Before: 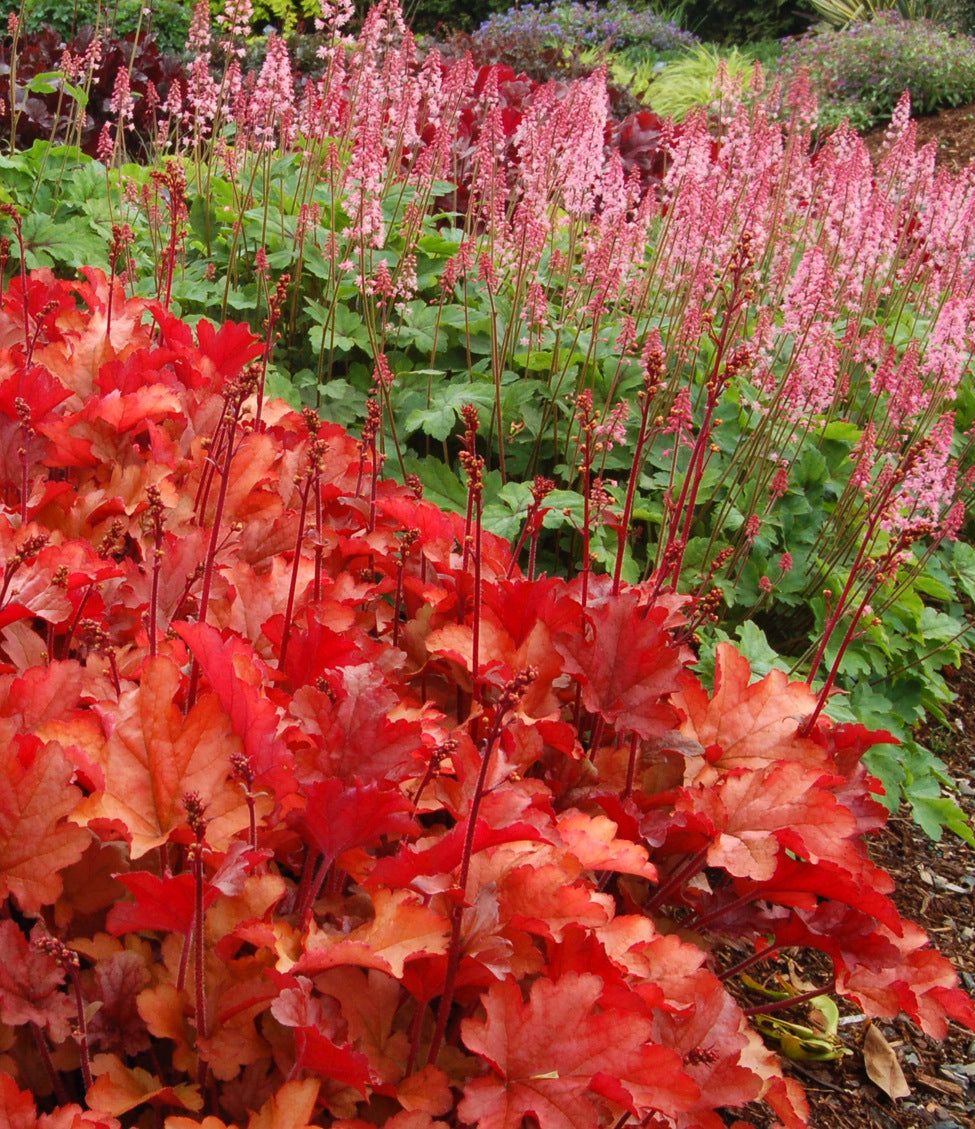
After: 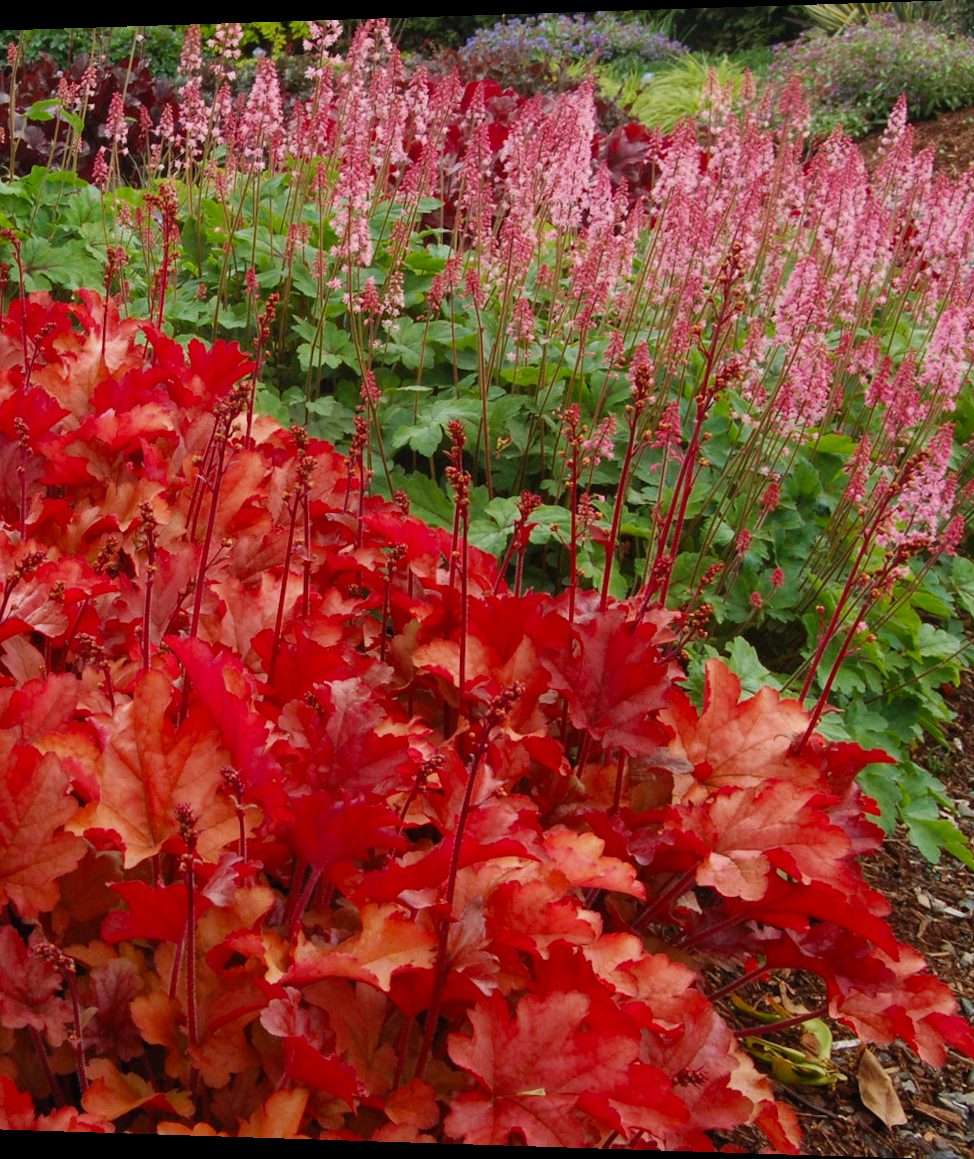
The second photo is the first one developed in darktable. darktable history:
rotate and perspective: lens shift (horizontal) -0.055, automatic cropping off
color zones: curves: ch0 [(0, 0.425) (0.143, 0.422) (0.286, 0.42) (0.429, 0.419) (0.571, 0.419) (0.714, 0.42) (0.857, 0.422) (1, 0.425)]
